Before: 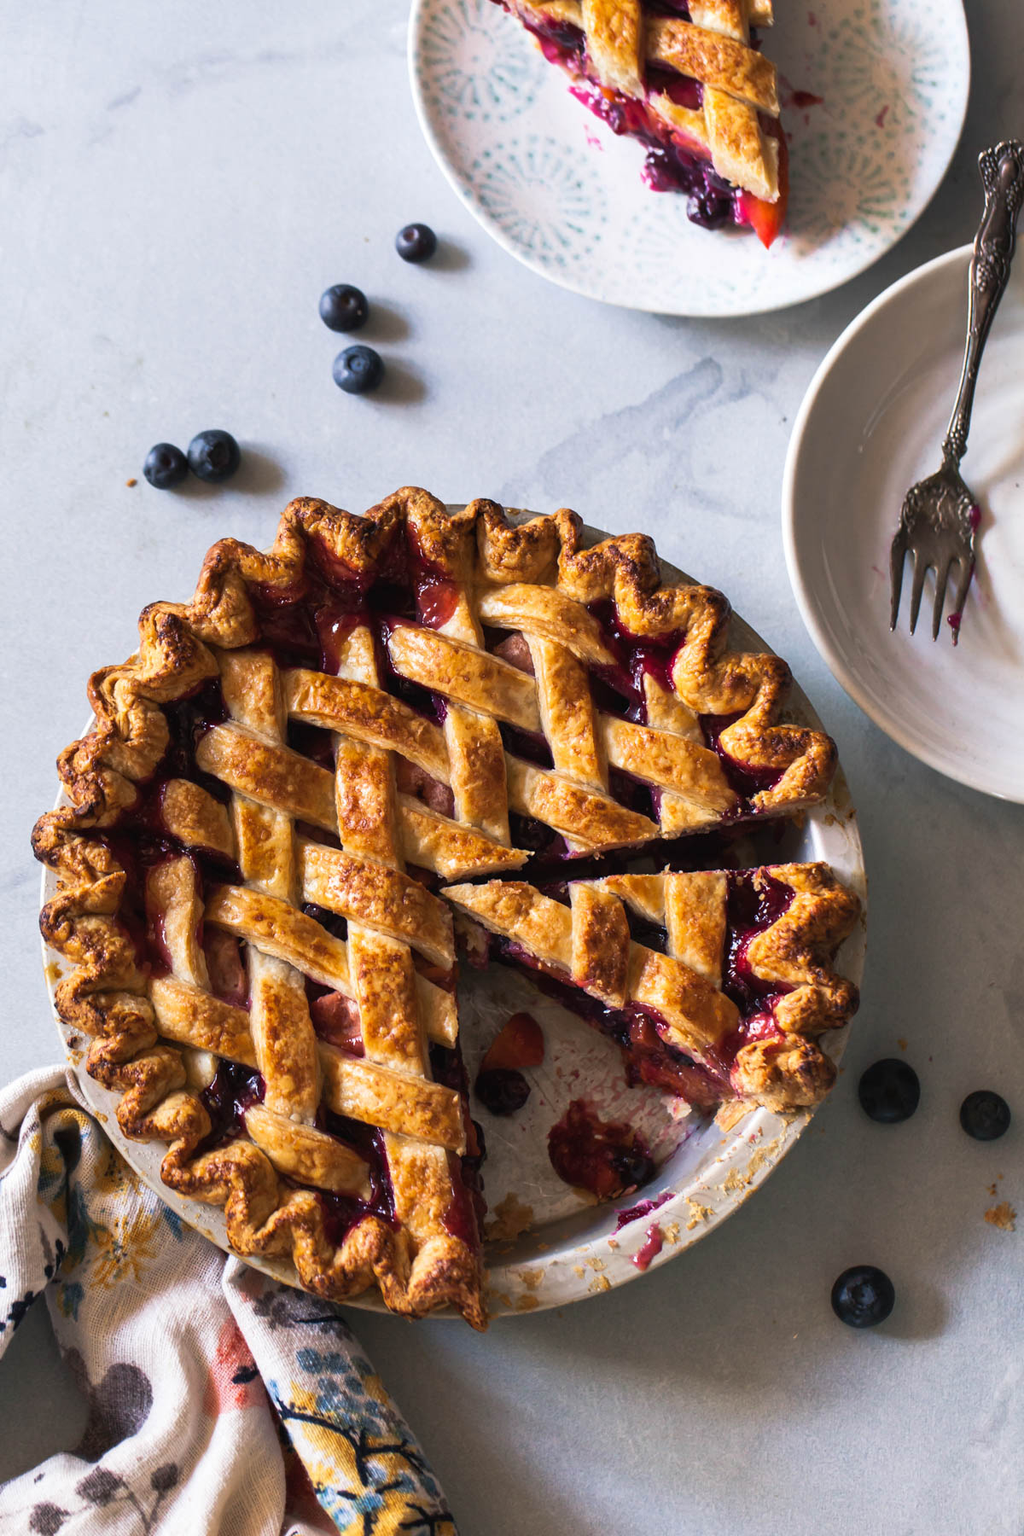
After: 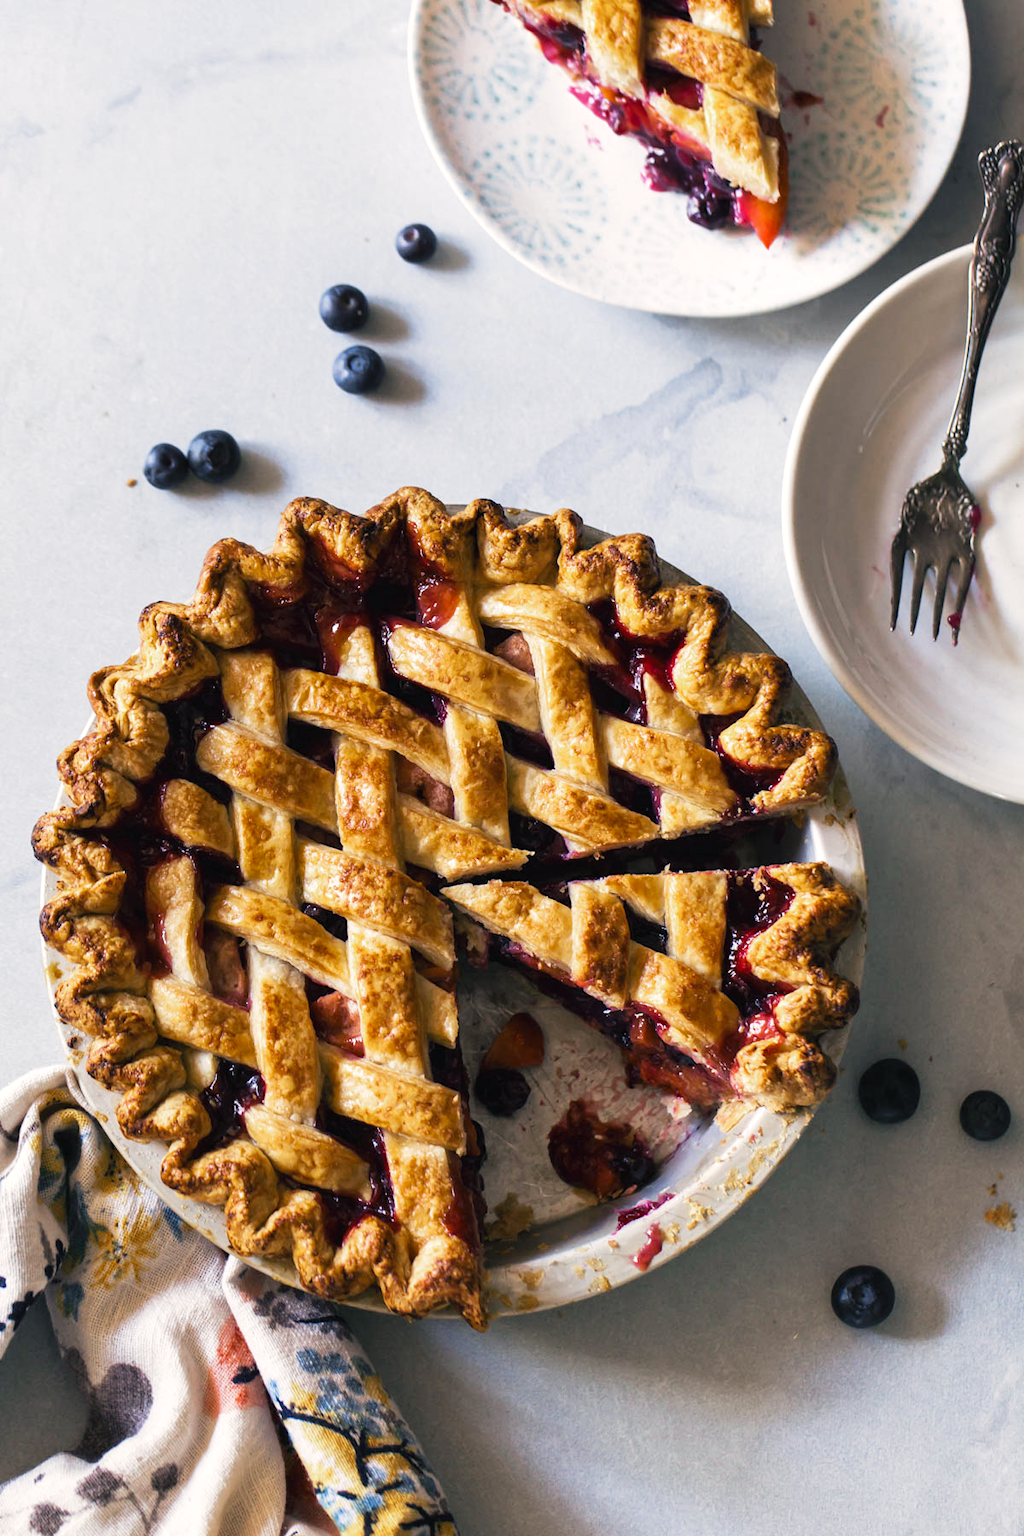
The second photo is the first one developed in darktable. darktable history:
tone curve: curves: ch0 [(0, 0) (0.003, 0.003) (0.011, 0.011) (0.025, 0.025) (0.044, 0.044) (0.069, 0.069) (0.1, 0.099) (0.136, 0.135) (0.177, 0.177) (0.224, 0.224) (0.277, 0.276) (0.335, 0.334) (0.399, 0.397) (0.468, 0.466) (0.543, 0.541) (0.623, 0.621) (0.709, 0.708) (0.801, 0.8) (0.898, 0.897) (1, 1)], preserve colors none
color look up table: target L [96.44, 97.3, 95.05, 94.81, 93.52, 91.33, 92.34, 77.79, 67.18, 65.08, 61.24, 44.3, 27.56, 200, 87.86, 85.73, 81.46, 75.08, 77.79, 73.07, 66.26, 55.79, 58.33, 50.93, 47.53, 43.72, 43.74, 33.35, 4.109, 0.258, 89.64, 71.58, 66.34, 62.27, 59.3, 57.87, 53.36, 47.55, 39.57, 32.79, 23.91, 16.52, 7.197, 96.07, 94.78, 82.65, 71.45, 52.56, 18.41], target a [-14.18, -4.685, -6.871, -19.89, -24.62, -42.63, -19.34, -34.85, -21.86, -56.21, -19.33, -40.39, -30.25, 0, -0.569, 6.732, 19.45, 33.76, 3.504, 30.46, 54.58, 74.21, 1.239, 76.5, 19.91, 48.11, 7.451, 49.39, 0.293, -0.104, 16.48, 46.1, 11.53, 75.95, 31.06, 12.08, 60.02, 60.25, 46.43, 65.49, 13.72, 34.08, 22.39, -0.359, -20.23, -24.17, -6.534, -12.75, -14.98], target b [32.16, 2.045, 23.38, 16.03, 9.941, 22.26, 4.735, 44.82, -0.773, 35.58, 25.57, 22.22, 30.7, 0, 14.85, 64.34, 37.9, 18.38, 1.829, 67.45, 7.278, 68.99, 57.87, 35.19, 36.95, 51.78, 2.818, 26.07, 4.894, 0.38, -12.08, -39.6, -33.65, -34.37, -13.2, -63.24, -31.78, -2.639, -9.878, -90.05, -41.95, -66.11, -18.65, -2.78, -6.175, -20.89, -42.31, -39.46, -6.608], num patches 49
